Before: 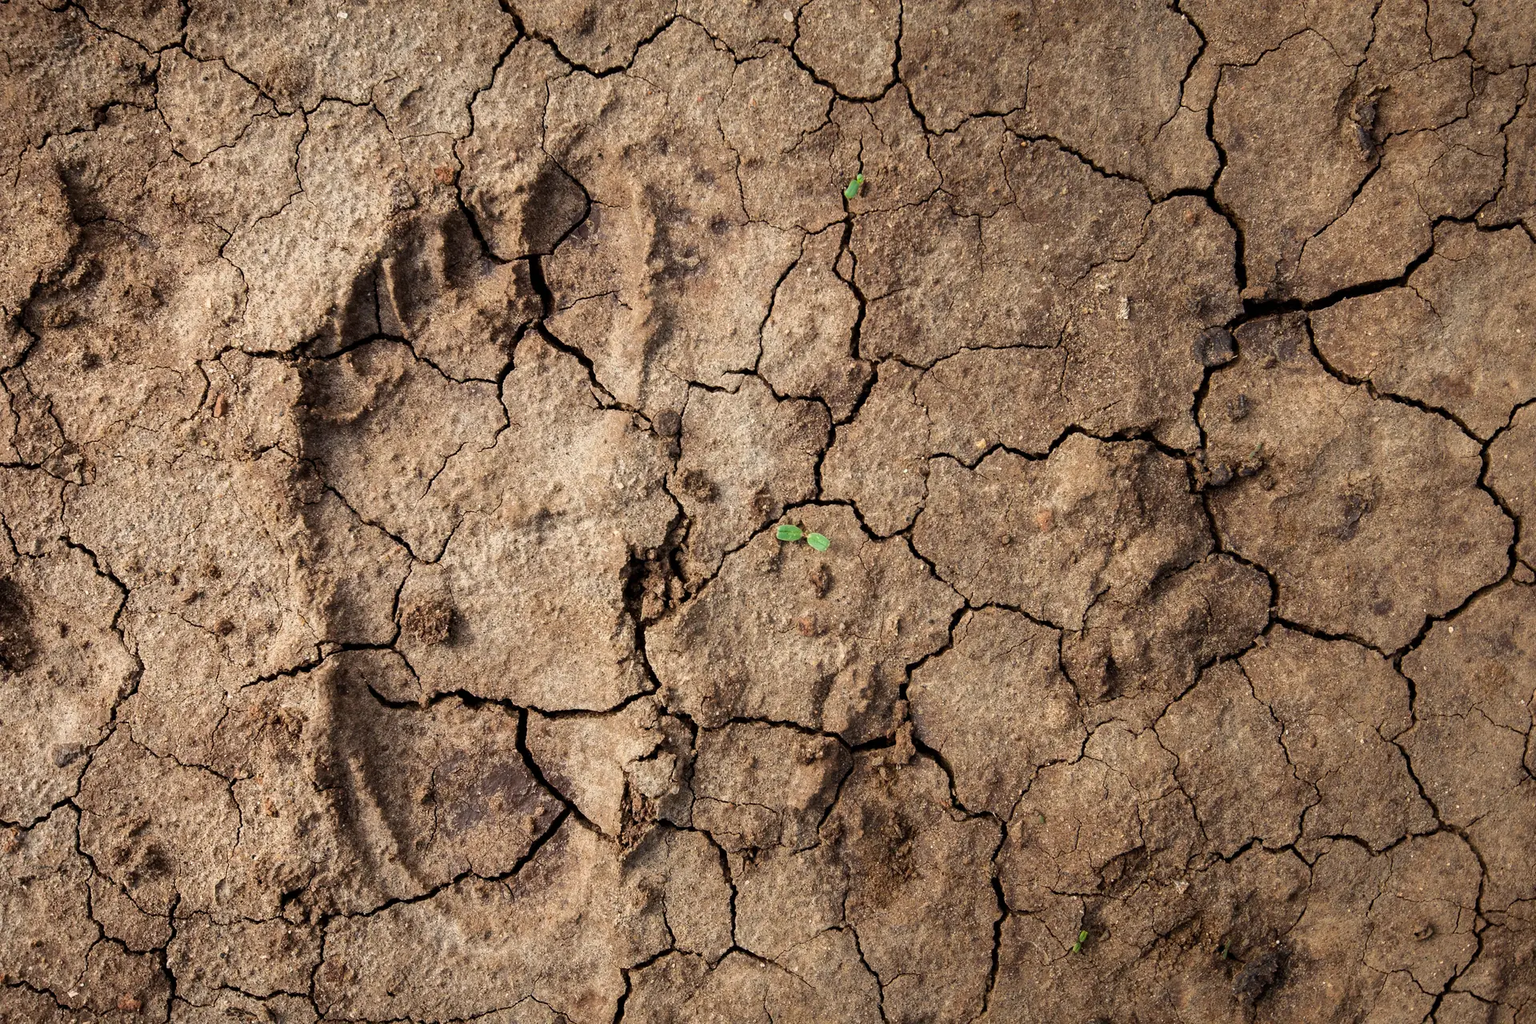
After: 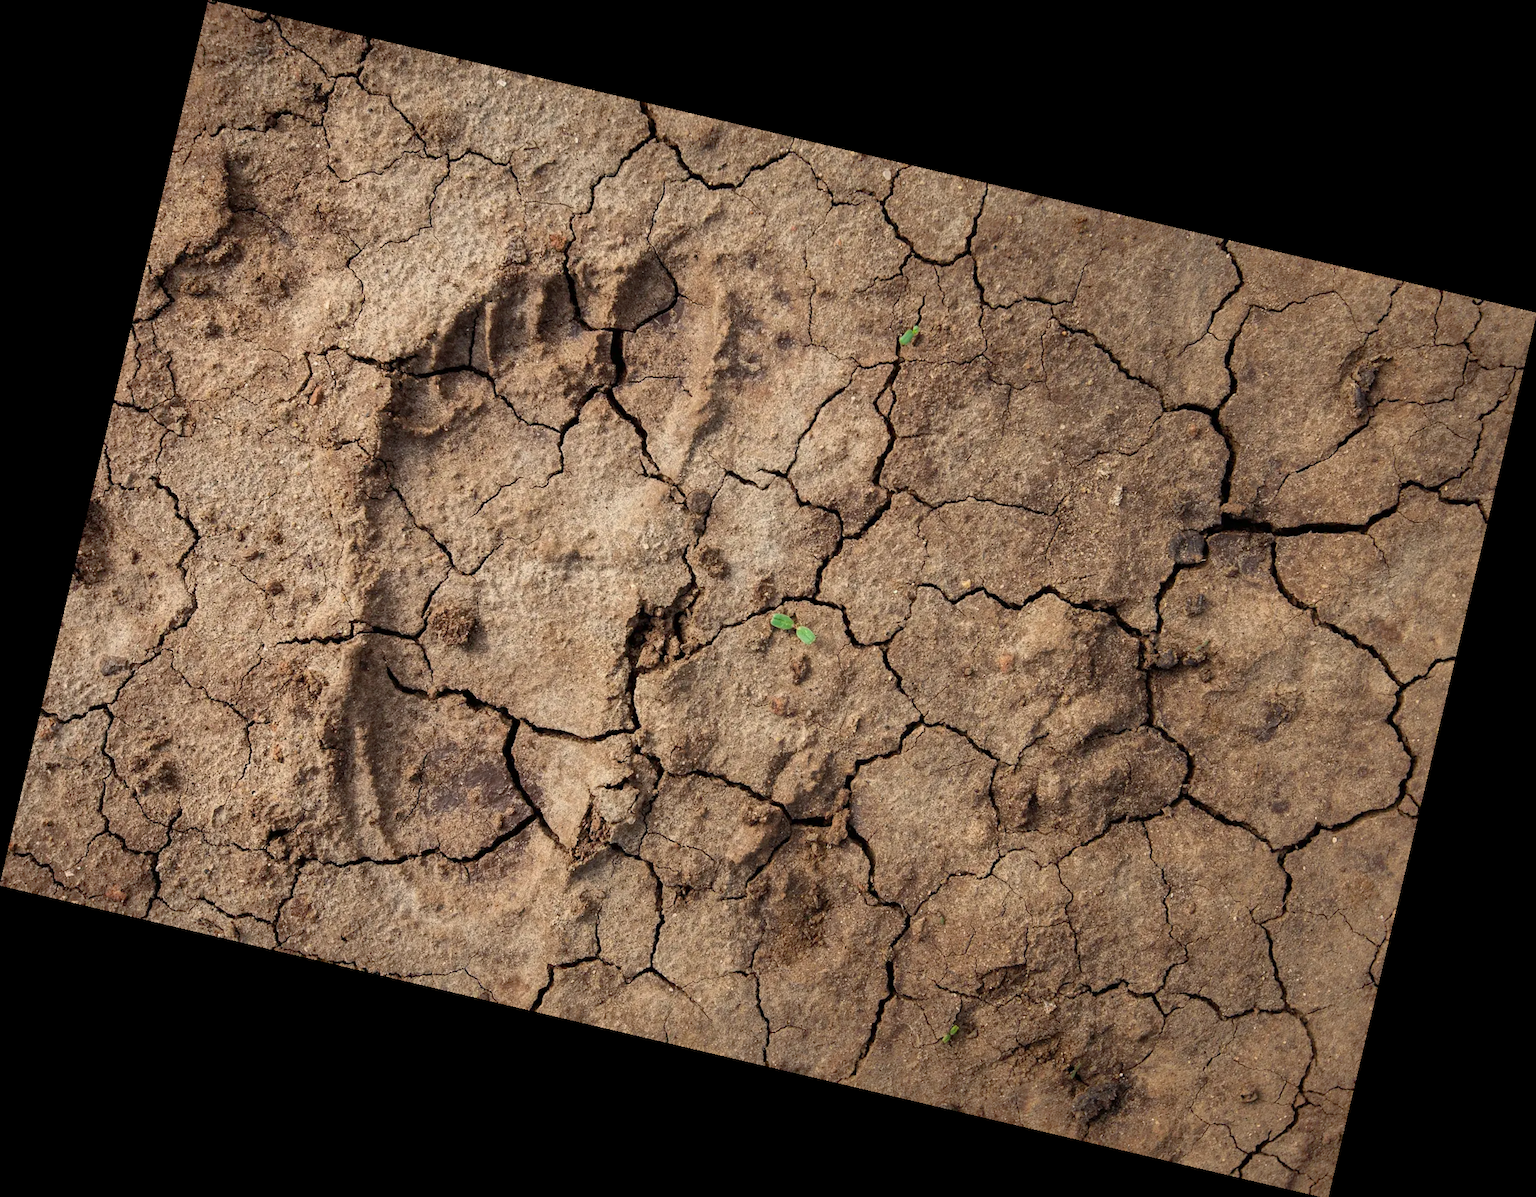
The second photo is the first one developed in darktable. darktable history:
shadows and highlights: on, module defaults
rotate and perspective: rotation 13.27°, automatic cropping off
